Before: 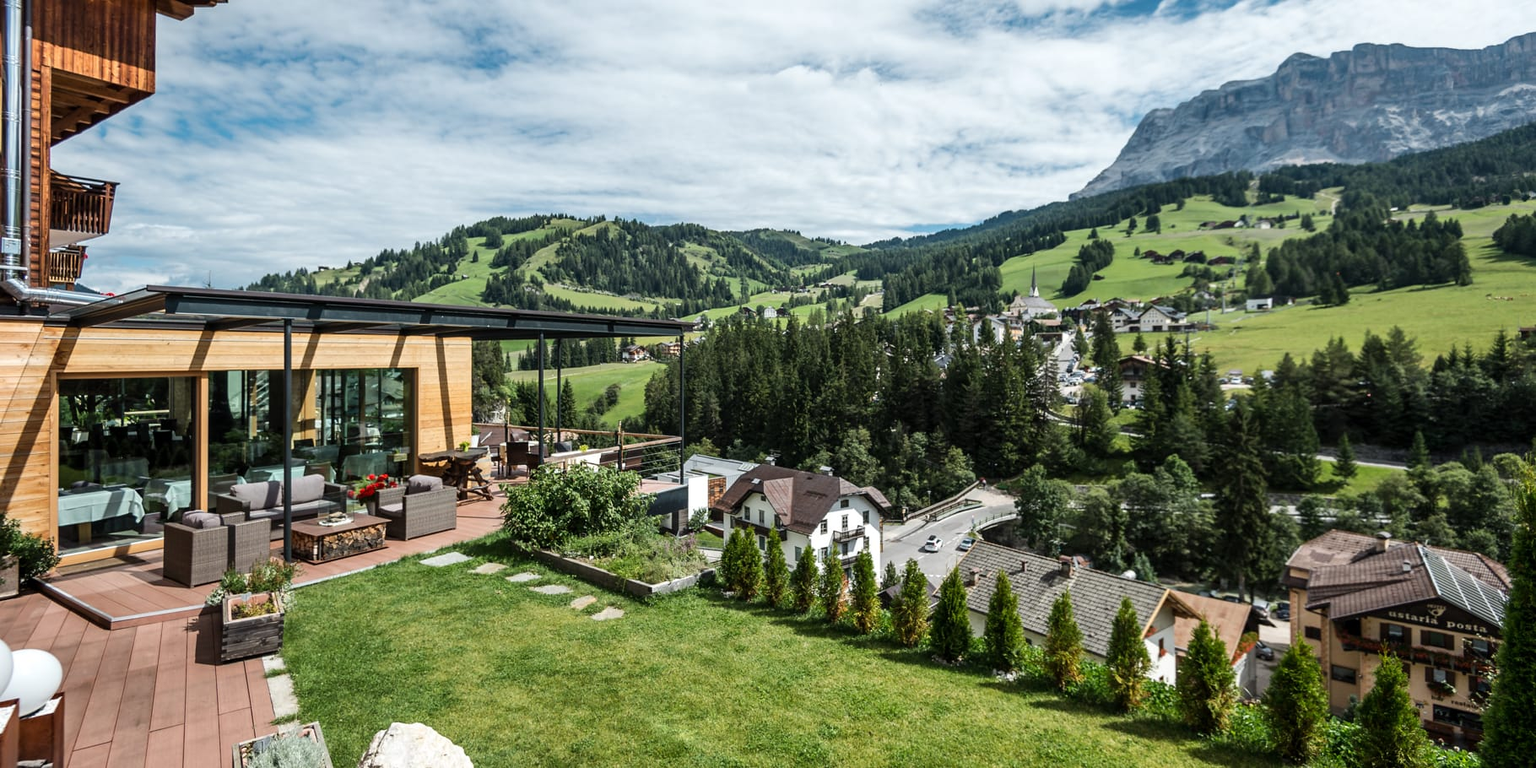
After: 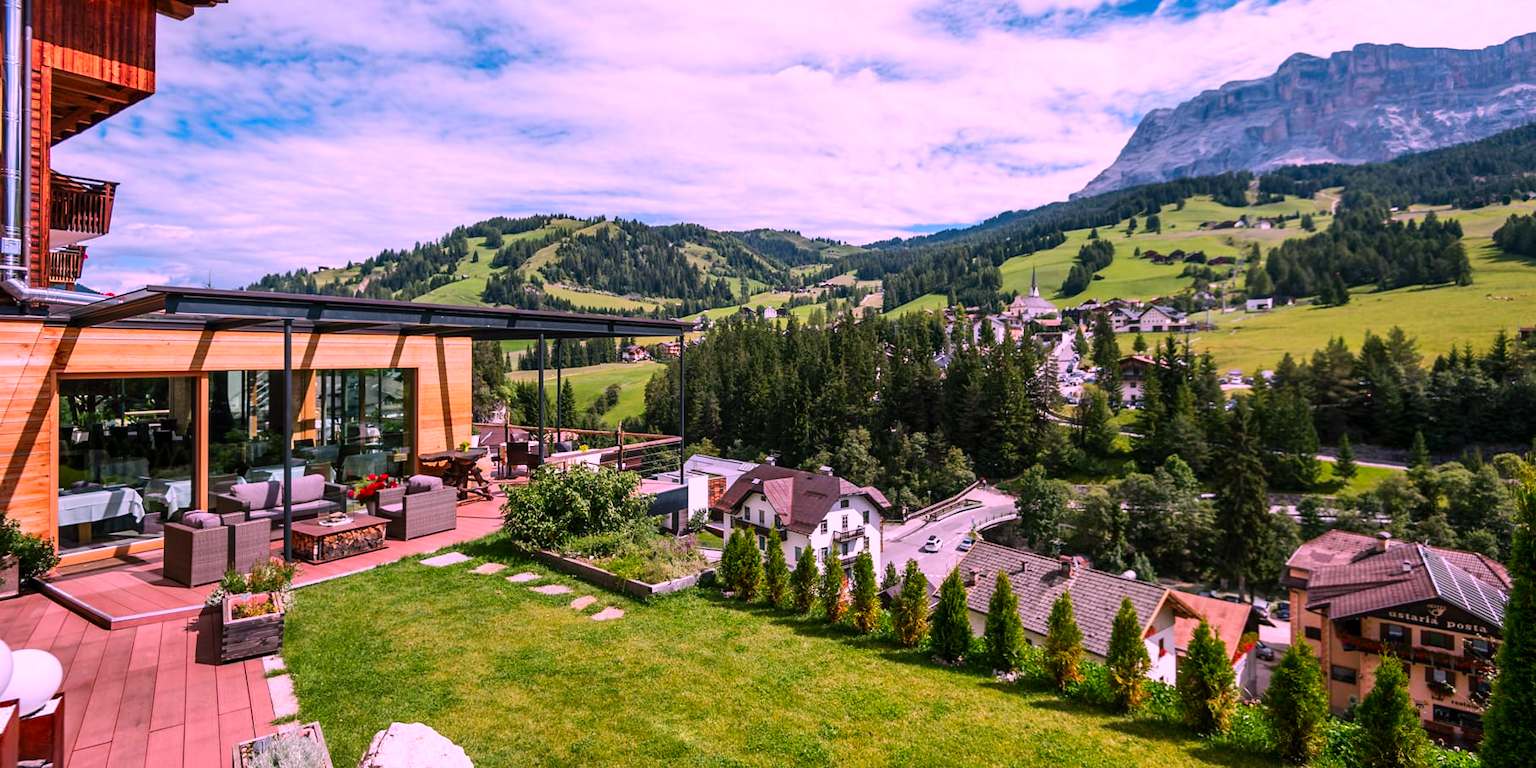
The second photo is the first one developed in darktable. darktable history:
color correction: highlights a* 19.06, highlights b* -11.47, saturation 1.66
